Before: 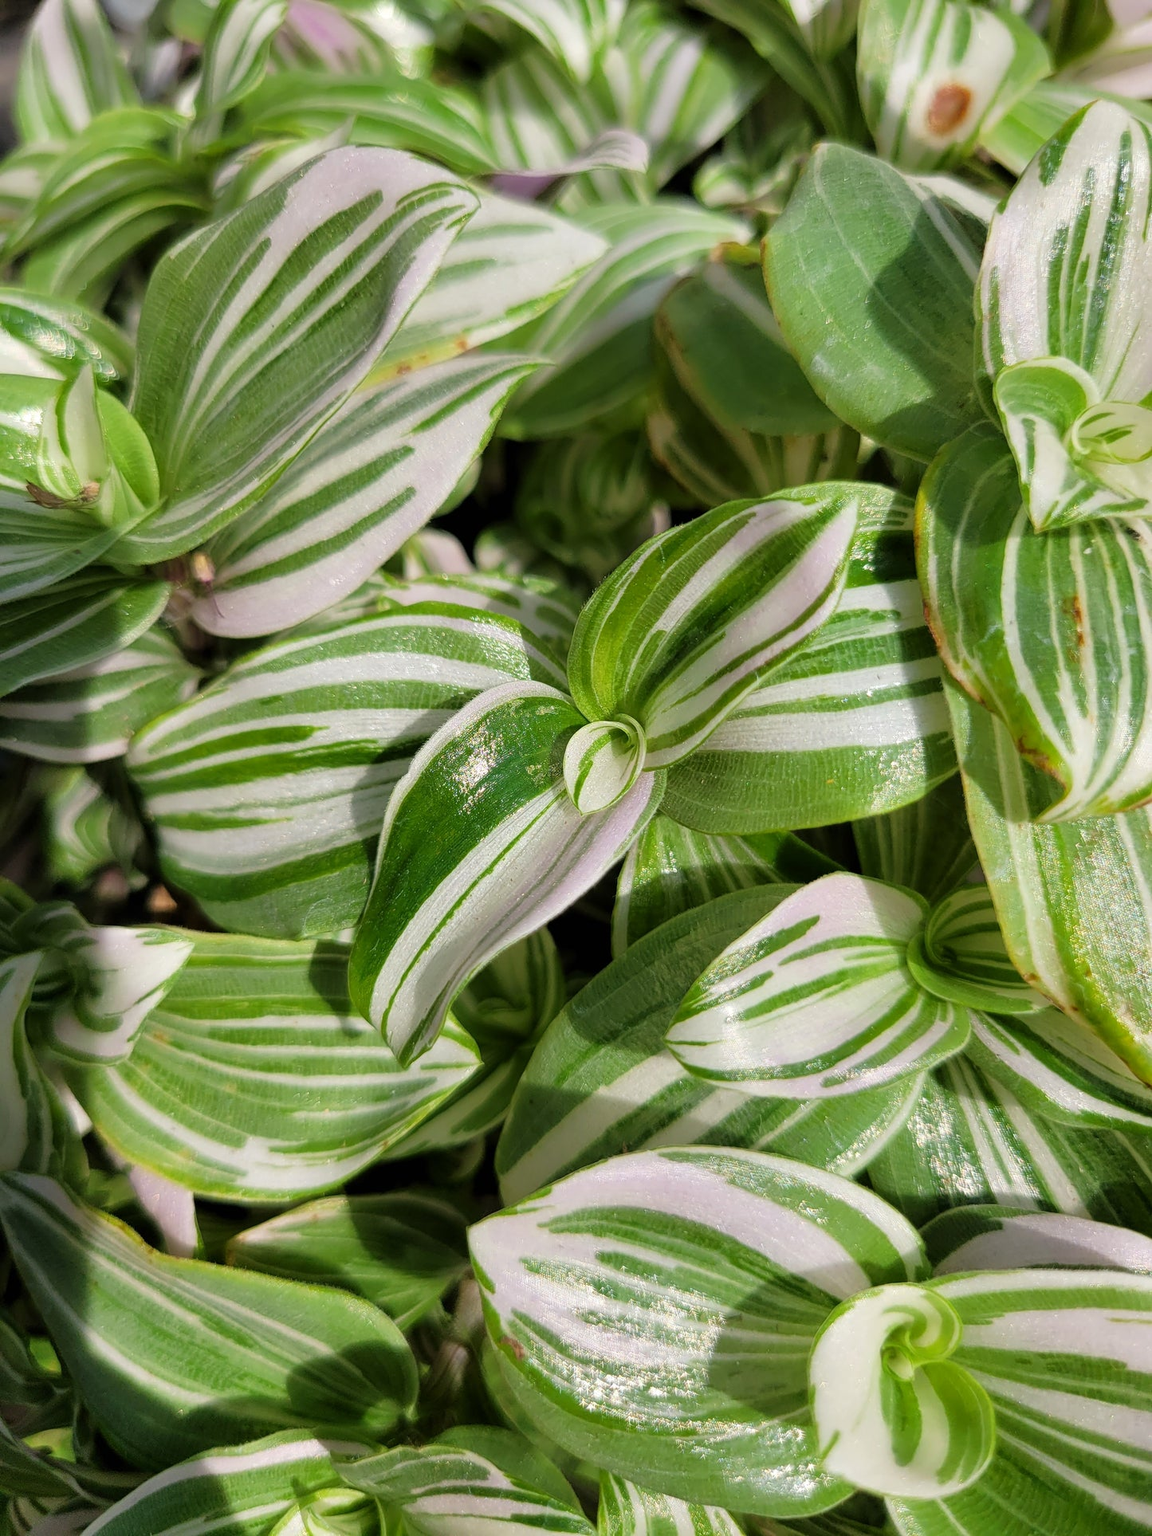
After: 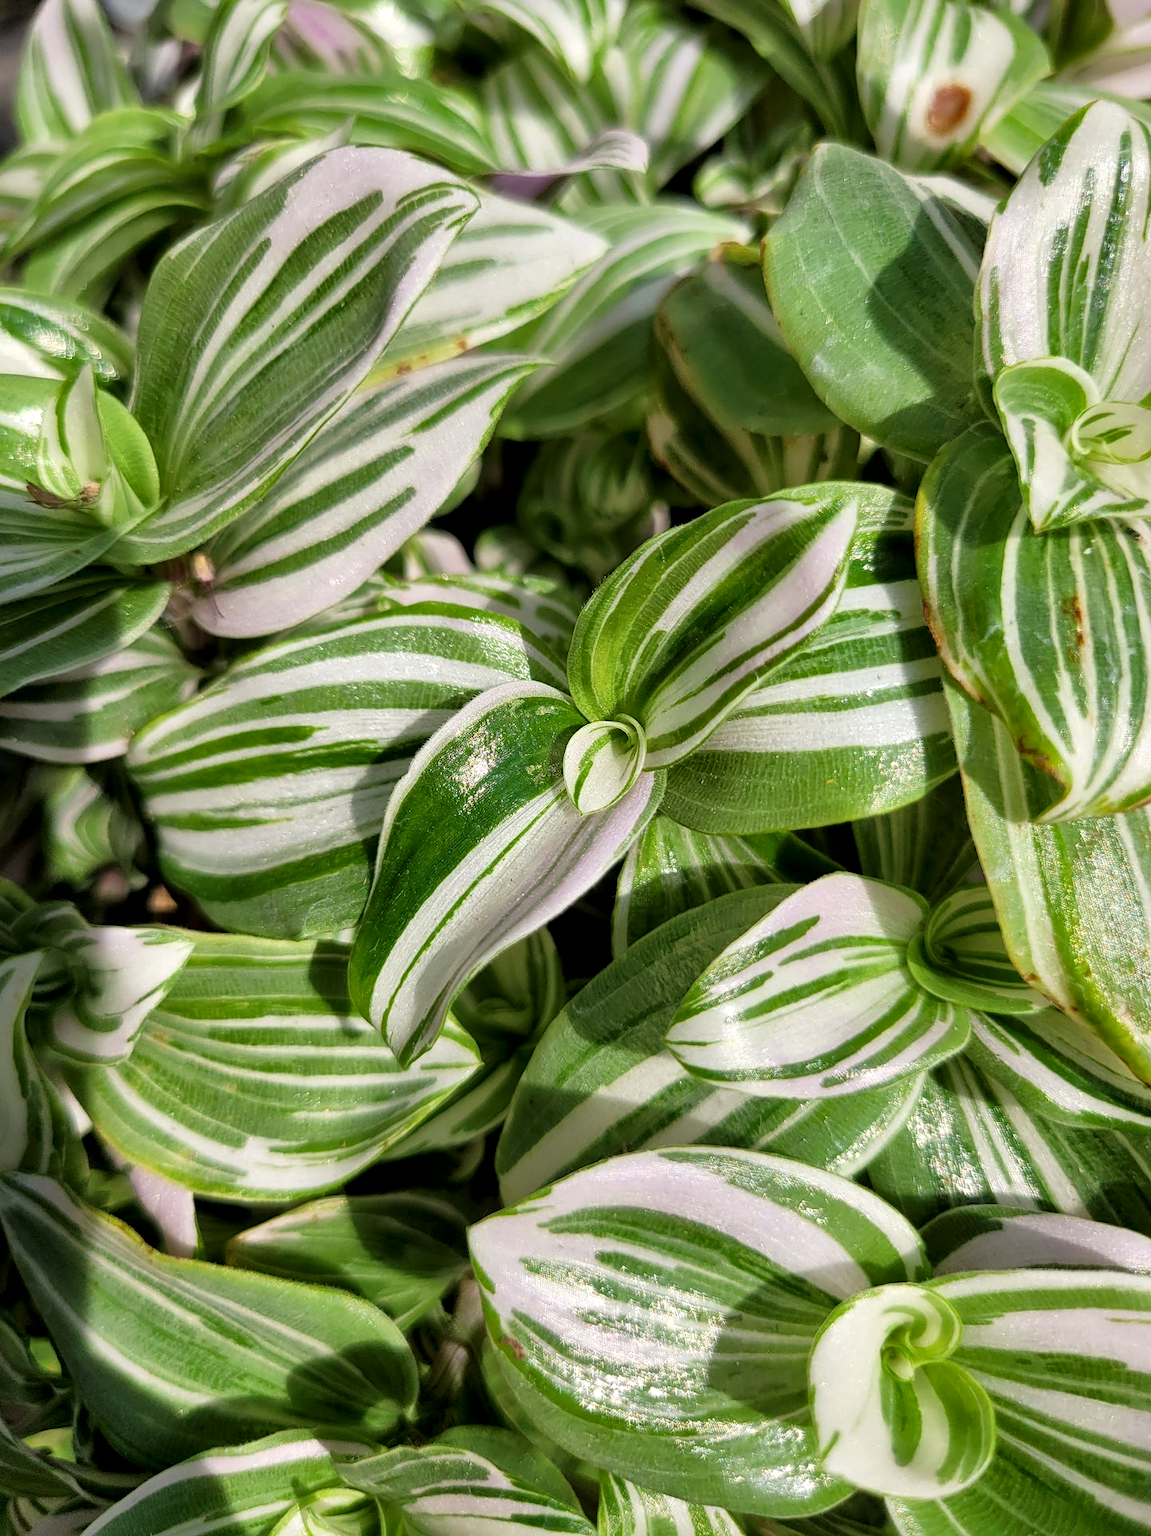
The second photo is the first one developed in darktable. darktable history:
bloom: size 3%, threshold 100%, strength 0%
local contrast: mode bilateral grid, contrast 20, coarseness 50, detail 159%, midtone range 0.2
